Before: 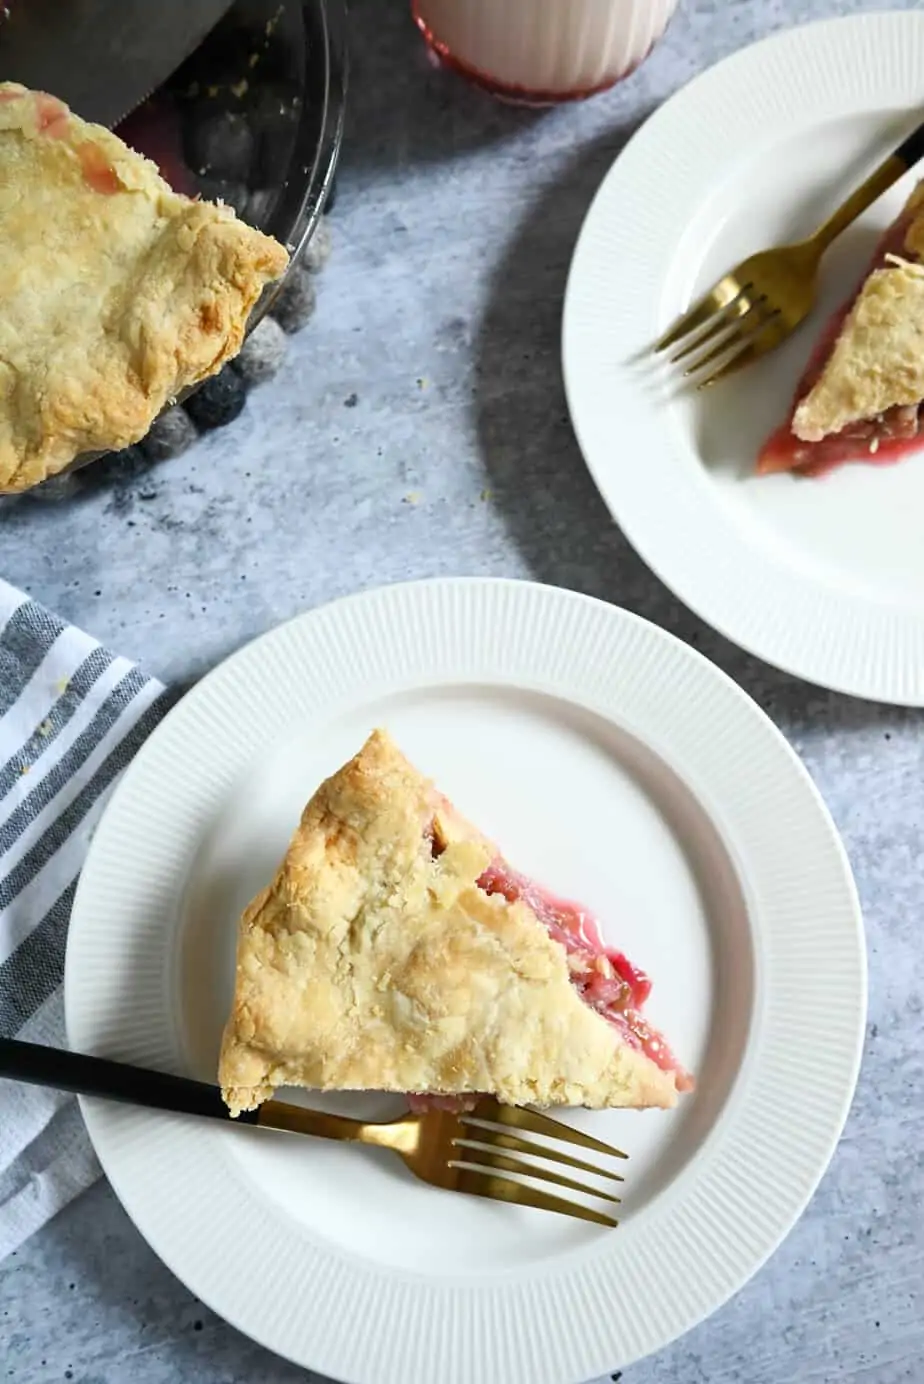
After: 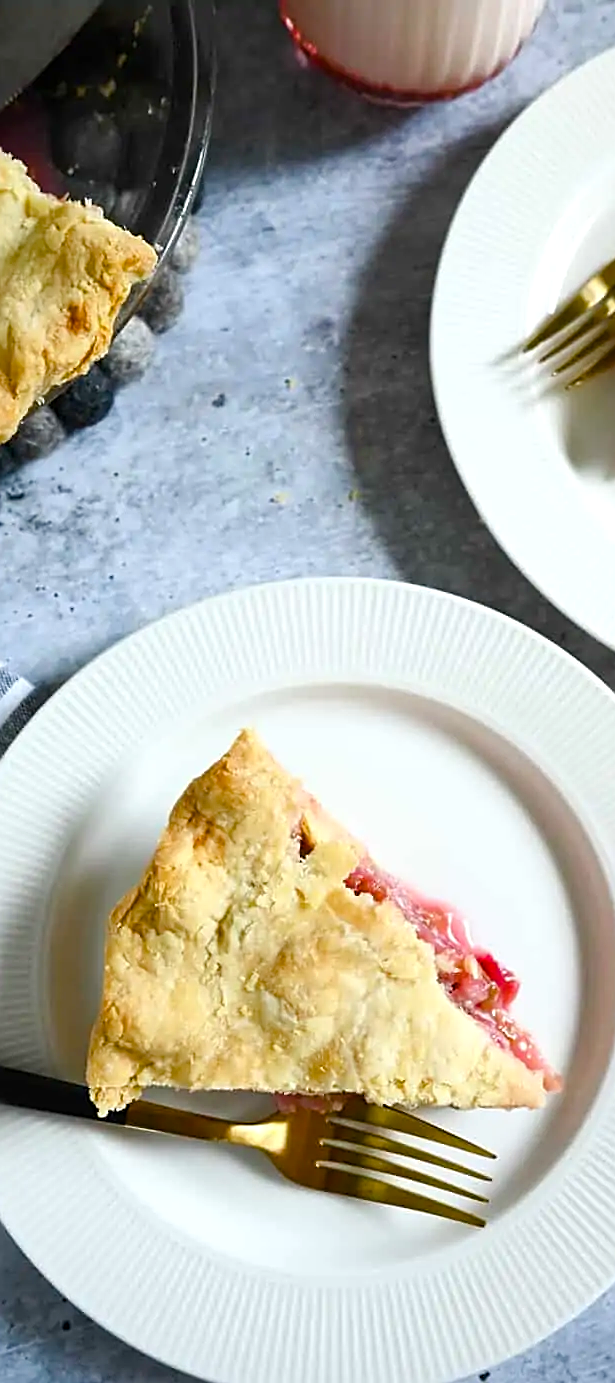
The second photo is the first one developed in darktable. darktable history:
color balance rgb: linear chroma grading › global chroma 8.12%, perceptual saturation grading › global saturation 9.07%, perceptual saturation grading › highlights -13.84%, perceptual saturation grading › mid-tones 14.88%, perceptual saturation grading › shadows 22.8%, perceptual brilliance grading › highlights 2.61%, global vibrance 12.07%
sharpen: on, module defaults
crop and rotate: left 14.292%, right 19.041%
